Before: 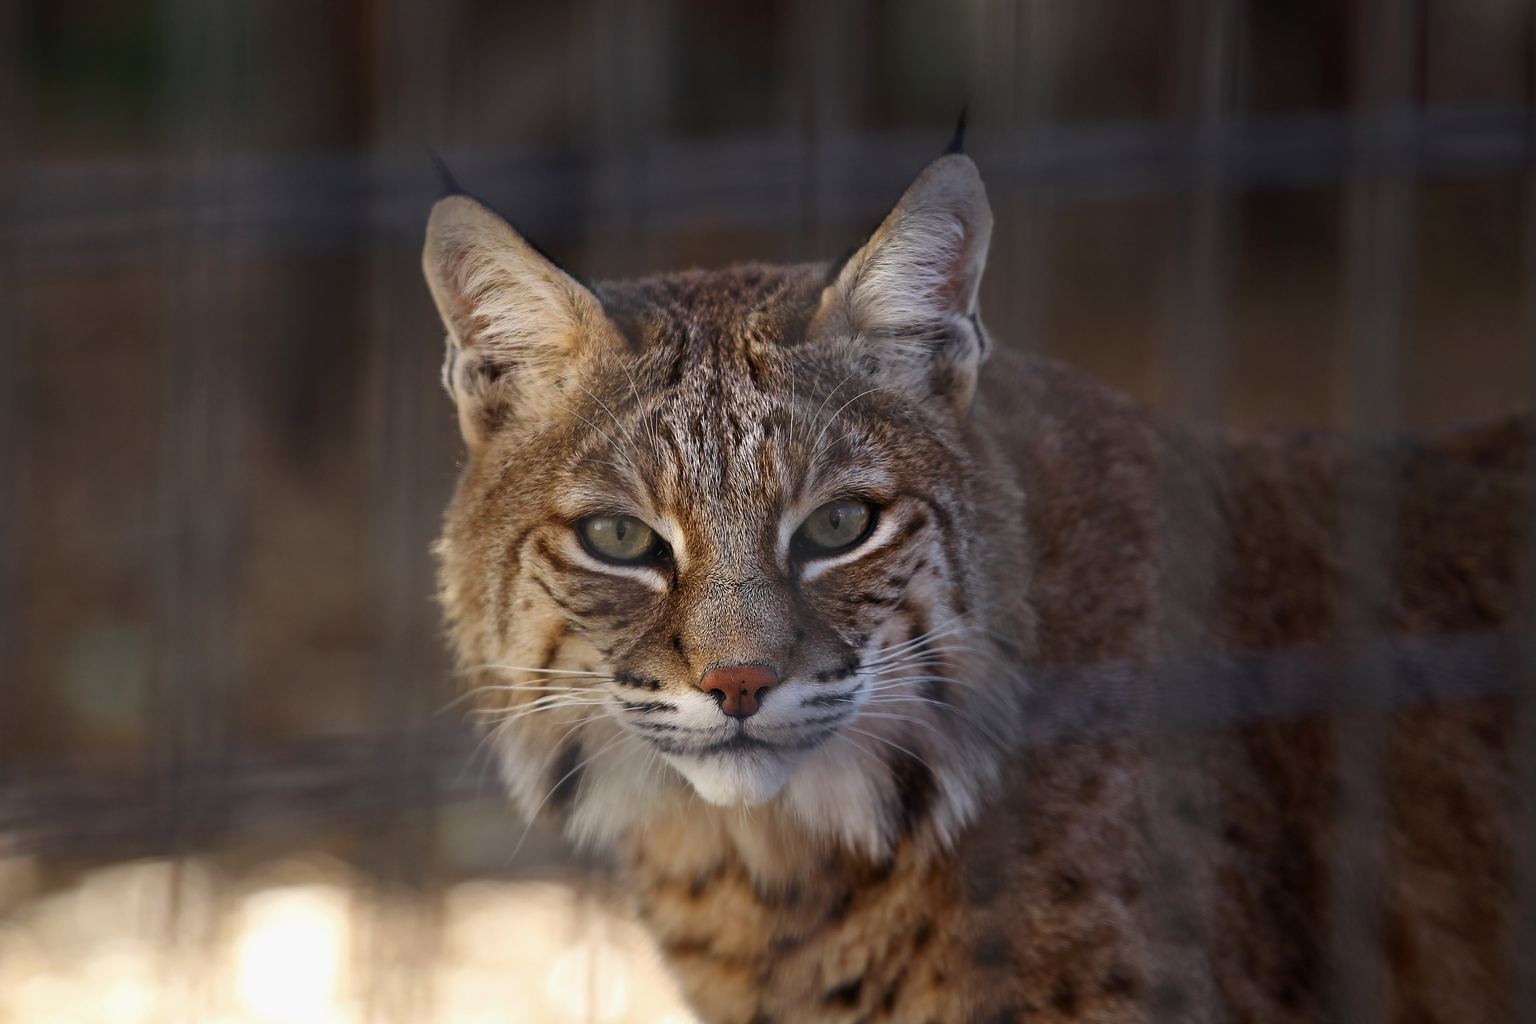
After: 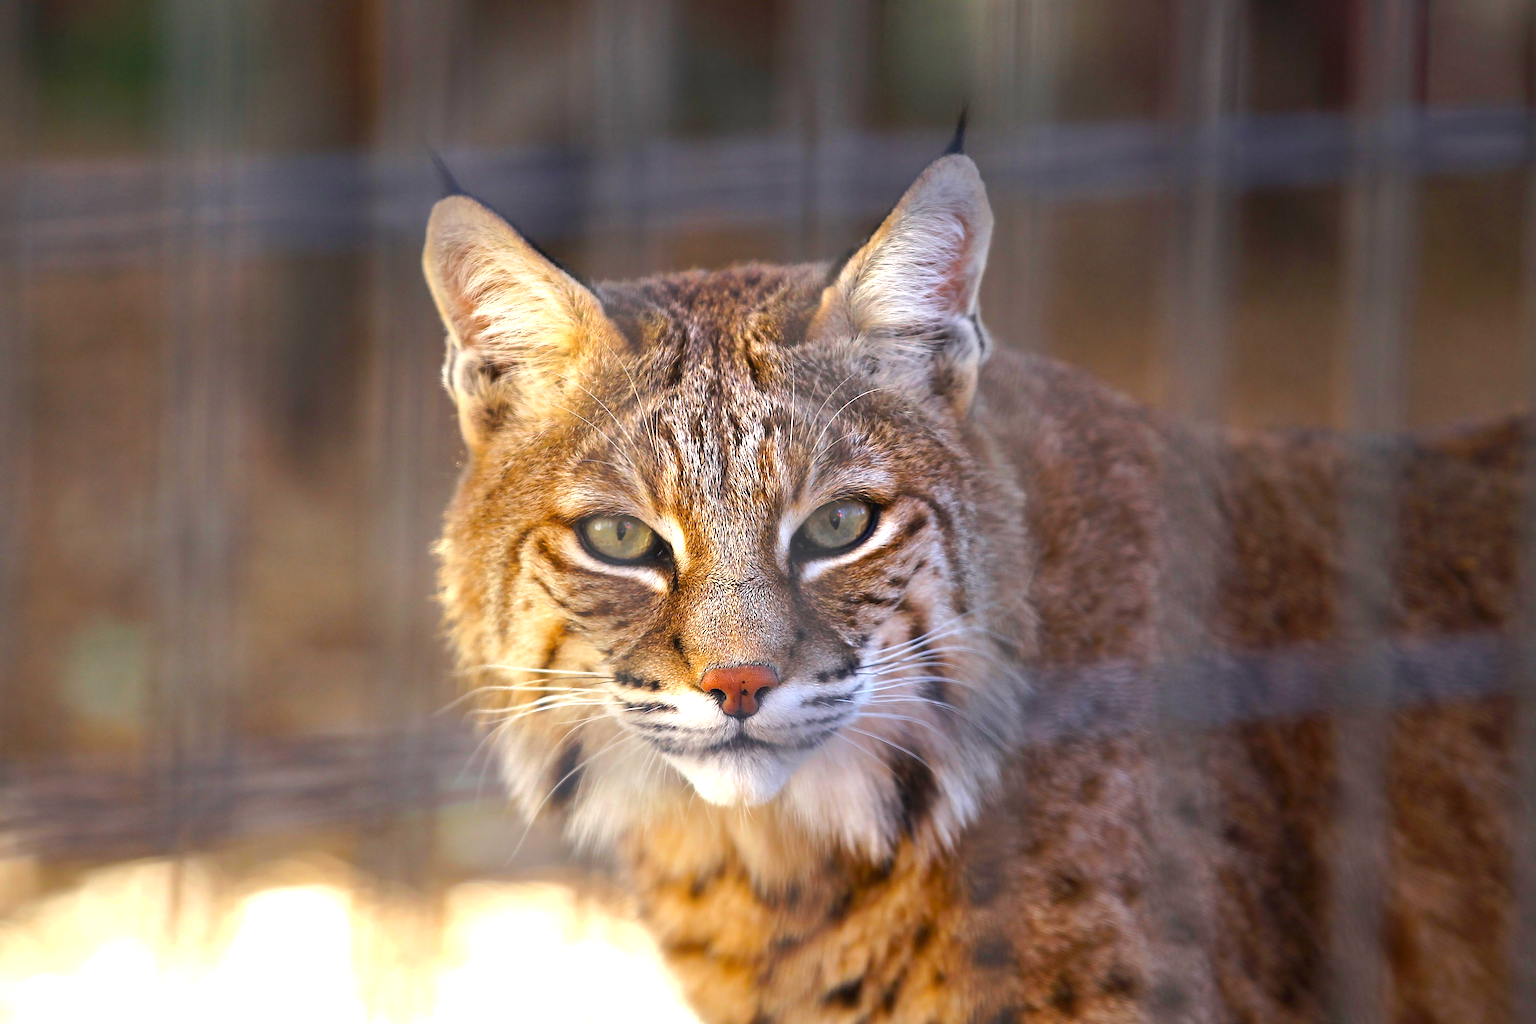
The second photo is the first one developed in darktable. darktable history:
color balance rgb: perceptual saturation grading › global saturation 25%, perceptual brilliance grading › mid-tones 10%, perceptual brilliance grading › shadows 15%, global vibrance 20%
exposure: black level correction 0, exposure 1.2 EV, compensate exposure bias true, compensate highlight preservation false
